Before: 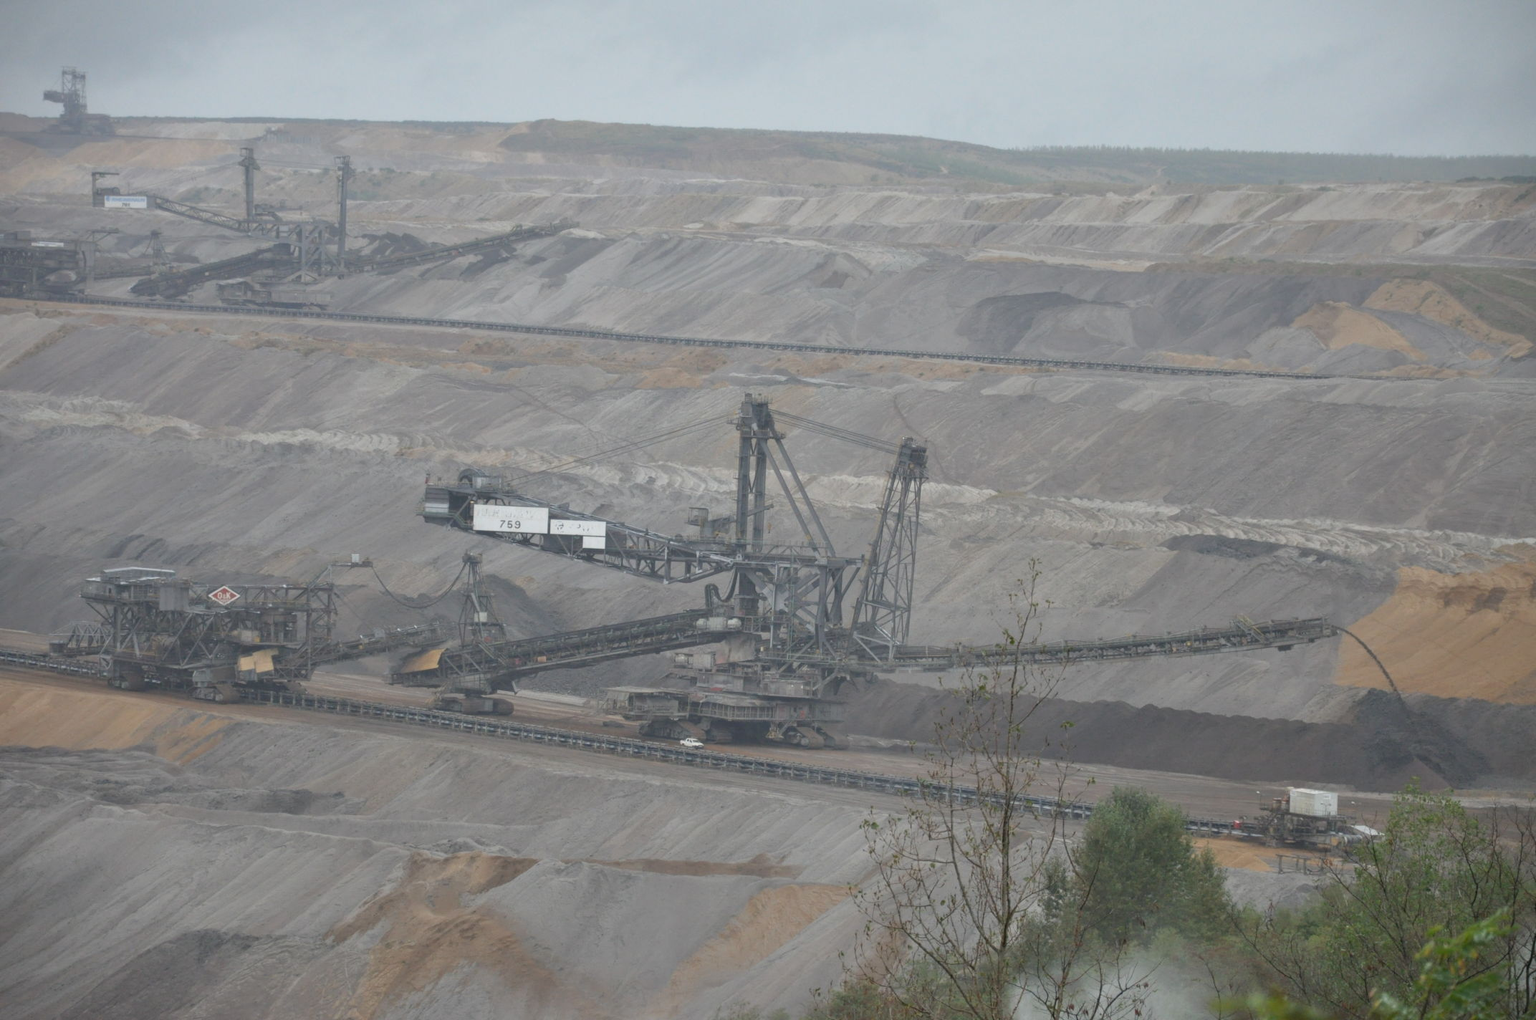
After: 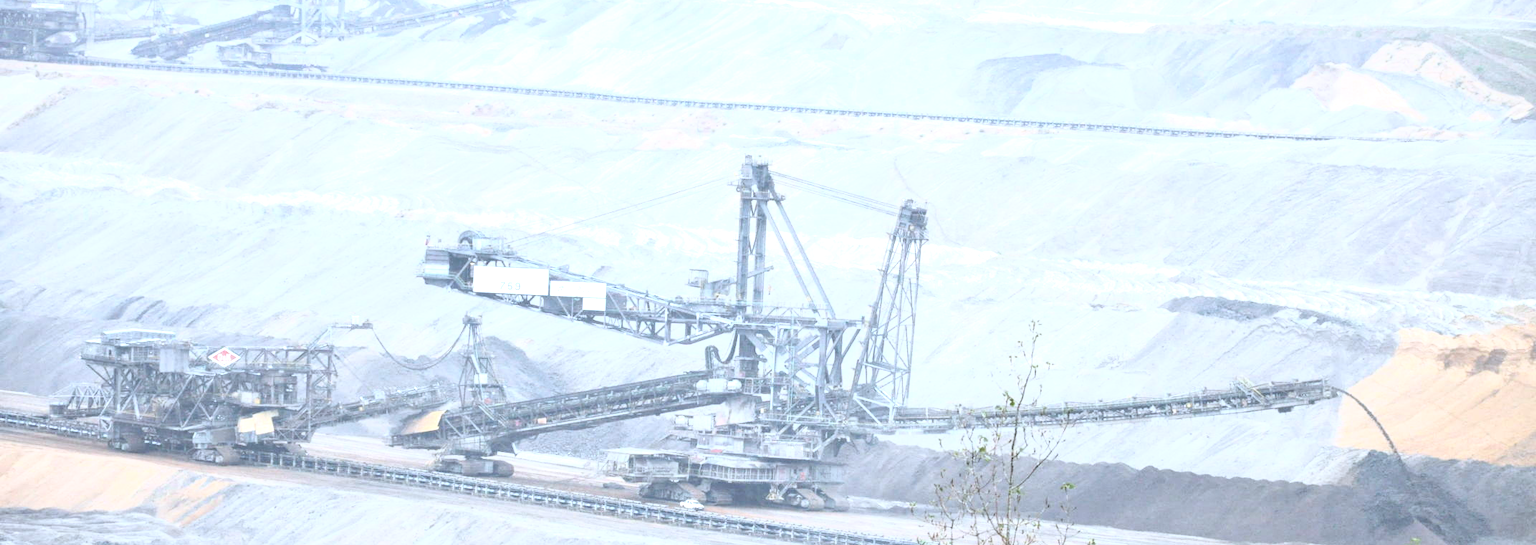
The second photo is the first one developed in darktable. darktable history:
exposure: black level correction 0, exposure 1.746 EV, compensate exposure bias true, compensate highlight preservation false
tone curve: curves: ch0 [(0, 0) (0.003, 0.023) (0.011, 0.024) (0.025, 0.028) (0.044, 0.035) (0.069, 0.043) (0.1, 0.052) (0.136, 0.063) (0.177, 0.094) (0.224, 0.145) (0.277, 0.209) (0.335, 0.281) (0.399, 0.364) (0.468, 0.453) (0.543, 0.553) (0.623, 0.66) (0.709, 0.767) (0.801, 0.88) (0.898, 0.968) (1, 1)], color space Lab, independent channels, preserve colors none
color calibration: x 0.37, y 0.377, temperature 4295.37 K
crop and rotate: top 23.4%, bottom 23.1%
